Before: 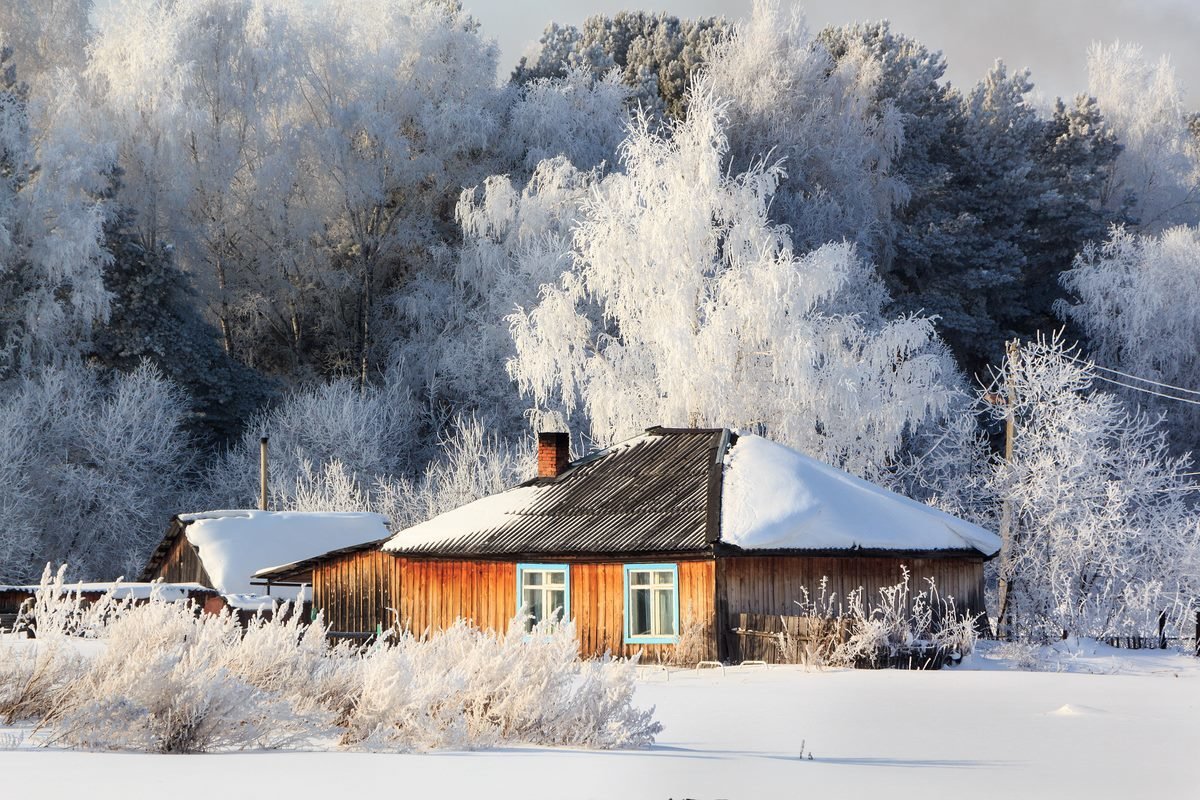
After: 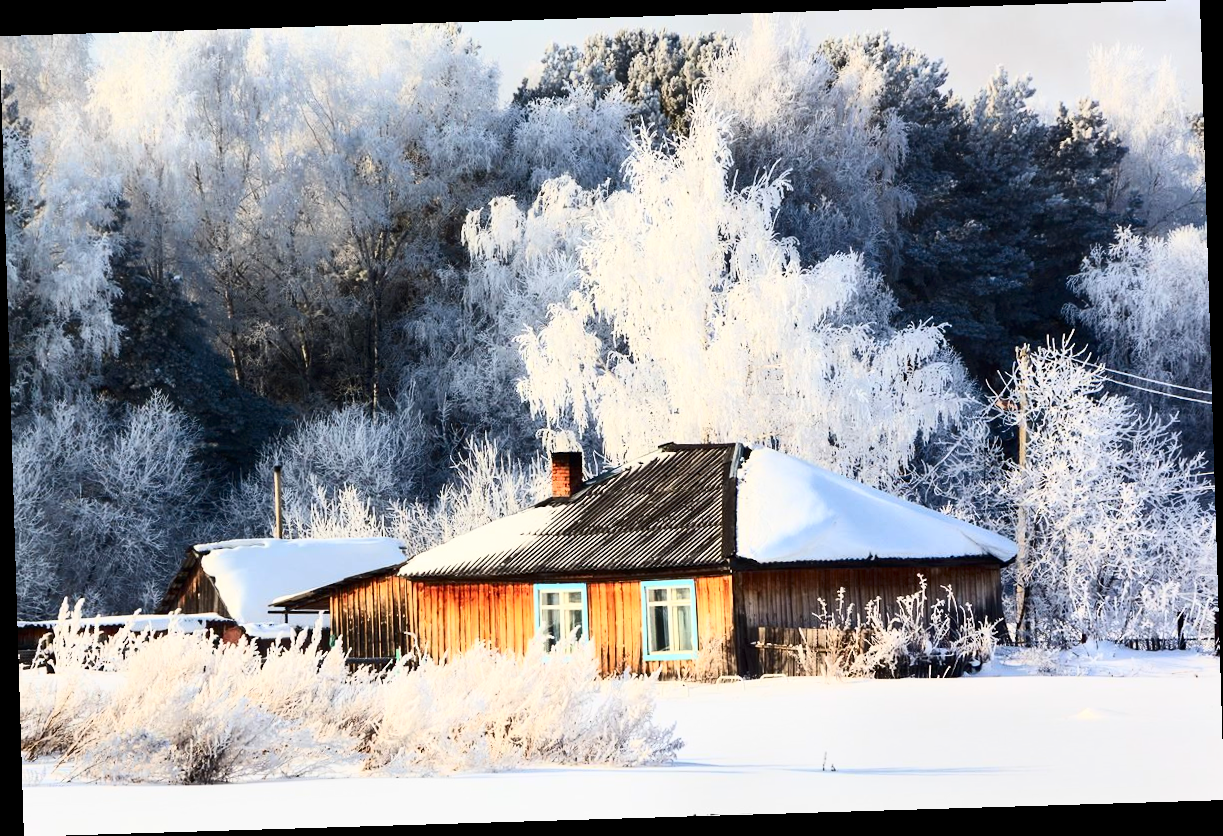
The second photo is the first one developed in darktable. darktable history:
contrast brightness saturation: contrast 0.4, brightness 0.1, saturation 0.21
rotate and perspective: rotation -1.75°, automatic cropping off
